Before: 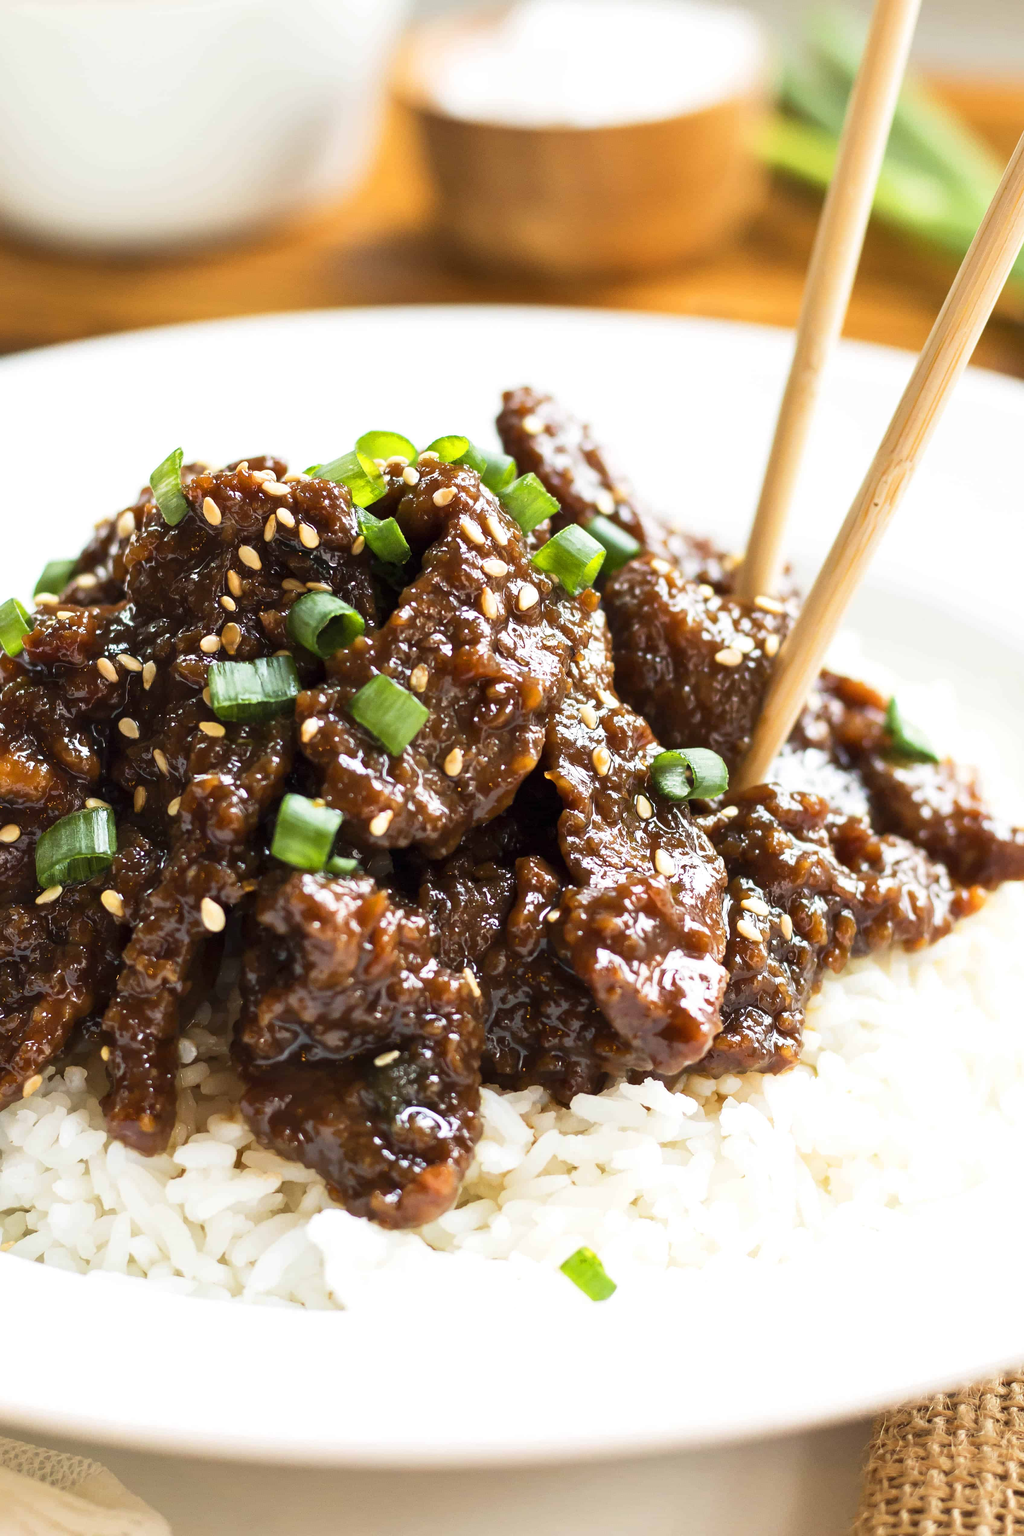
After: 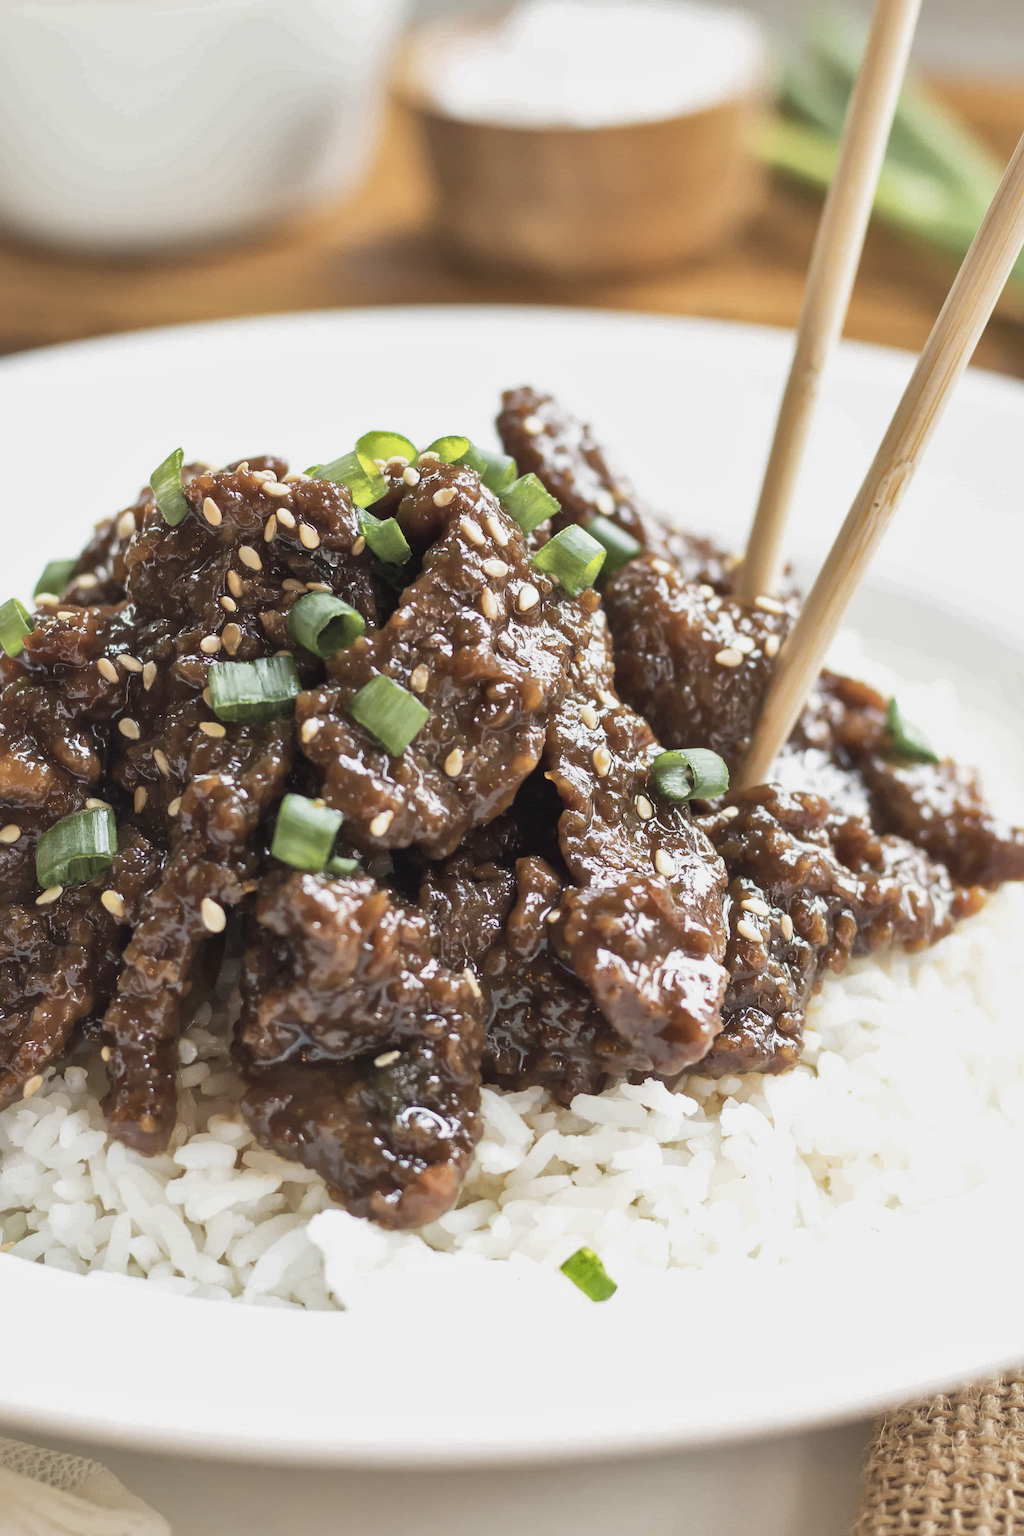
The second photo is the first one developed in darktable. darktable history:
shadows and highlights: on, module defaults
contrast brightness saturation: contrast -0.064, saturation -0.401
